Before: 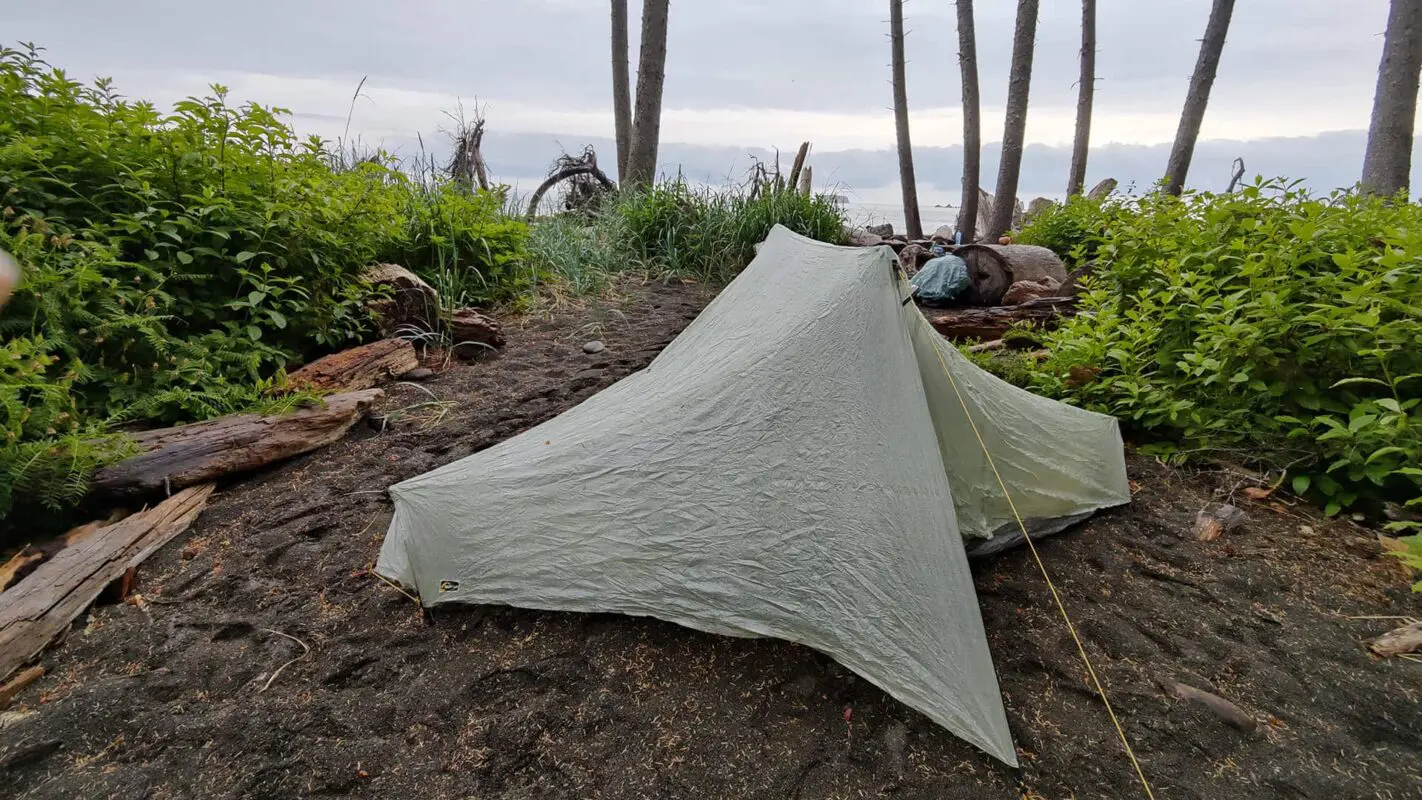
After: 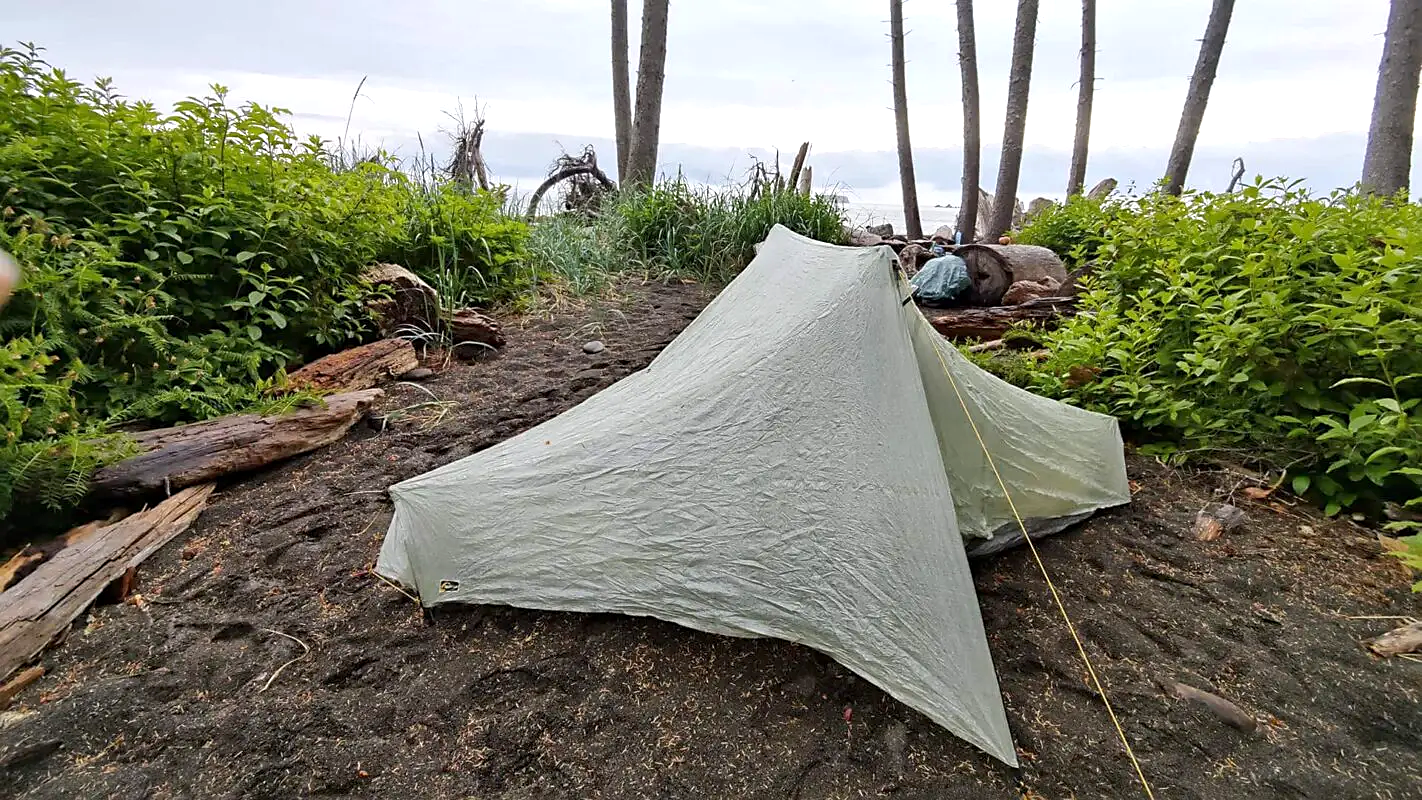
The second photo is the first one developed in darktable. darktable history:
exposure: black level correction 0.001, exposure 0.499 EV, compensate highlight preservation false
sharpen: radius 1.832, amount 0.413, threshold 1.661
